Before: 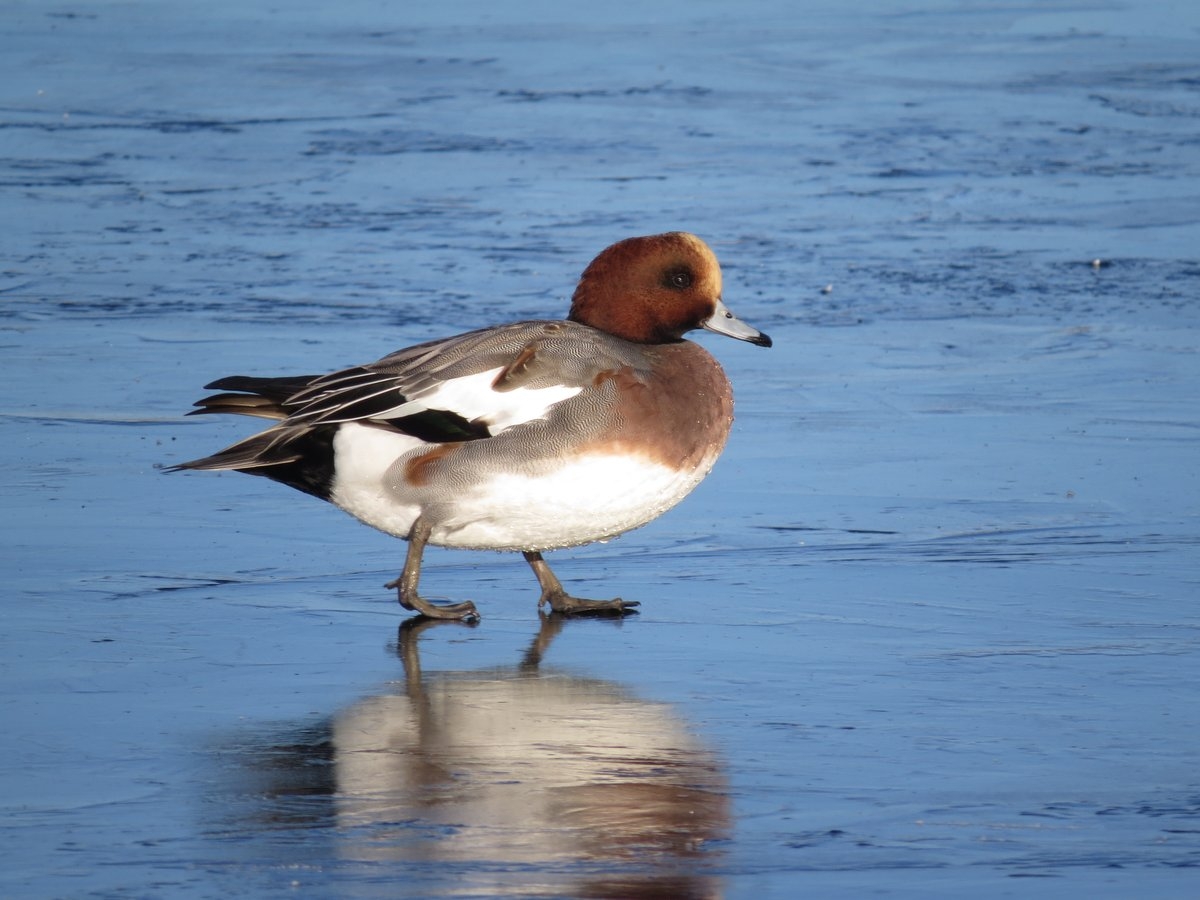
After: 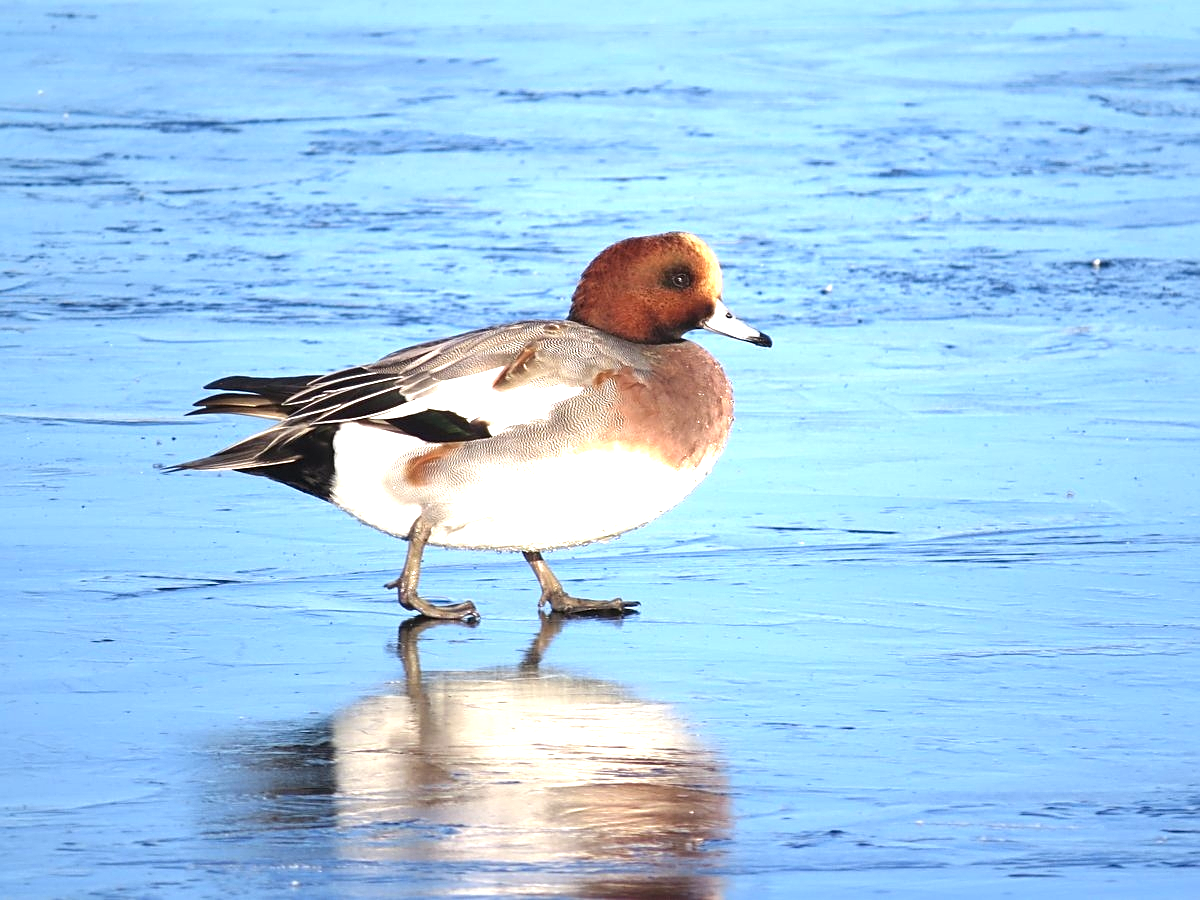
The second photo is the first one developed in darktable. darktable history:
white balance: emerald 1
exposure: black level correction 0, exposure 1.388 EV, compensate exposure bias true, compensate highlight preservation false
color balance rgb: global vibrance 10%
sharpen: on, module defaults
